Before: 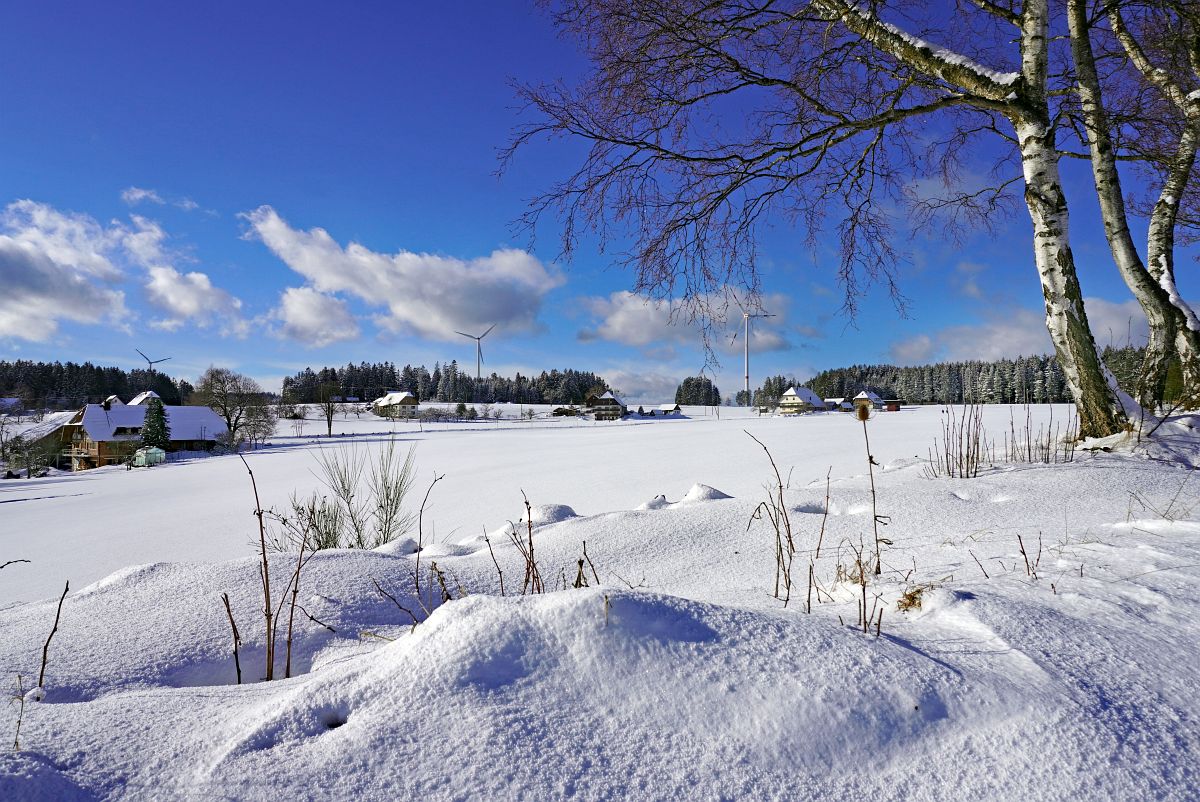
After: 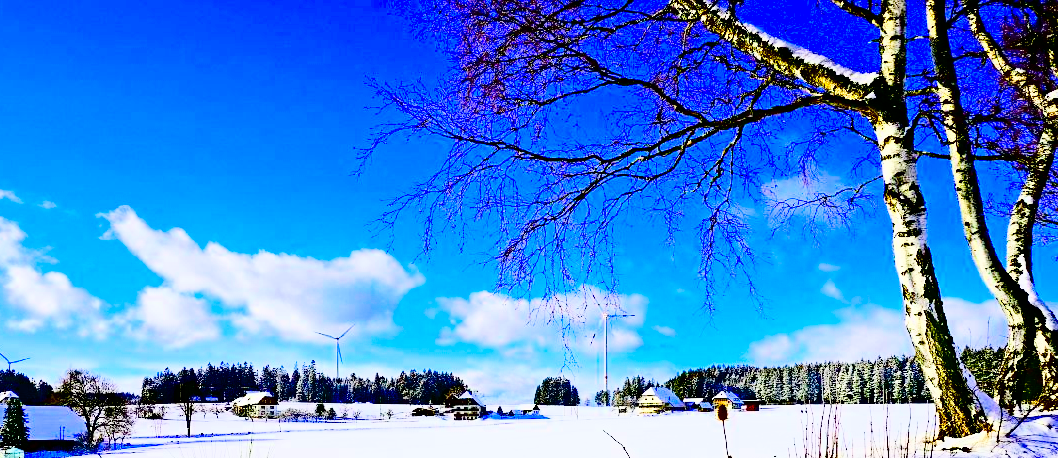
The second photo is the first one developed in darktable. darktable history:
crop and rotate: left 11.812%, bottom 42.776%
tone curve: curves: ch0 [(0, 0) (0.417, 0.851) (1, 1)]
contrast brightness saturation: brightness -0.02, saturation 0.35
exposure: black level correction 0.046, exposure -0.228 EV, compensate highlight preservation false
